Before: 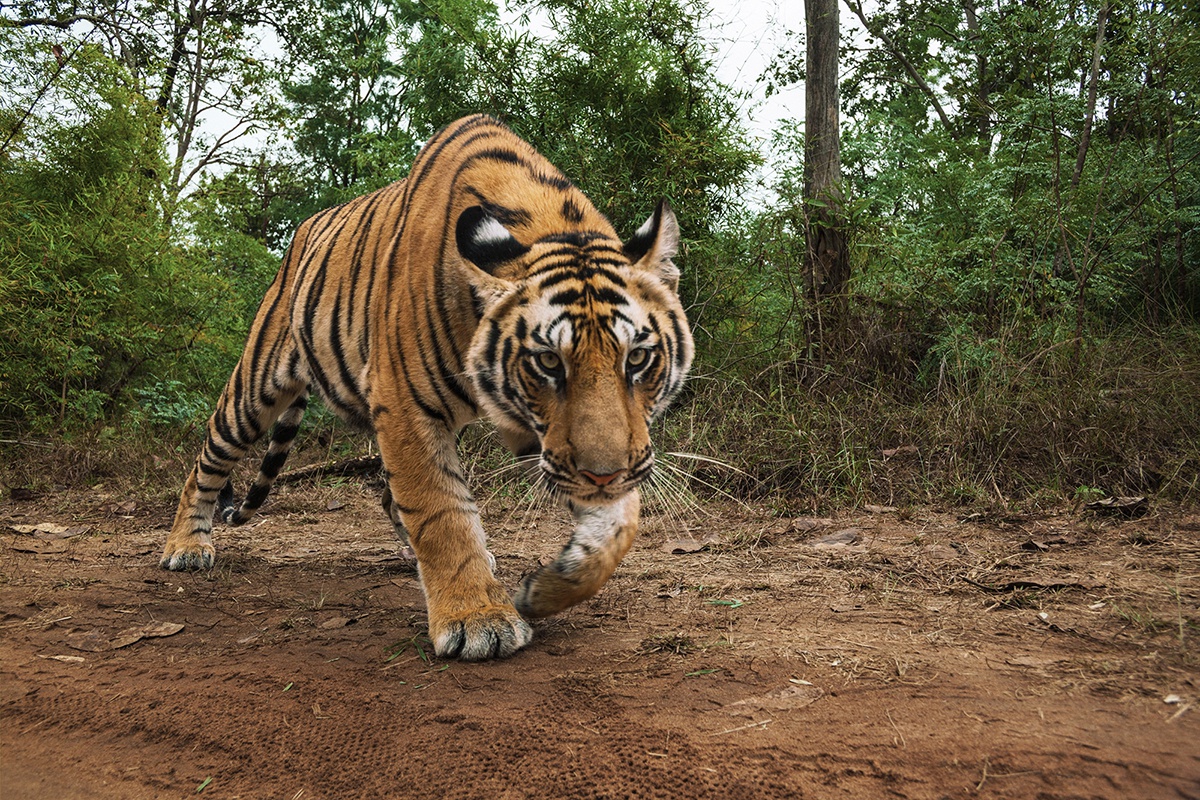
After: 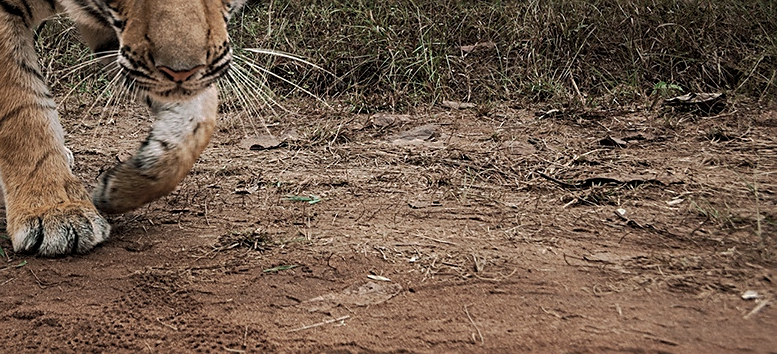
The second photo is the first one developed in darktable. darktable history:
tone curve: curves: ch0 [(0, 0) (0.003, 0.003) (0.011, 0.011) (0.025, 0.025) (0.044, 0.044) (0.069, 0.068) (0.1, 0.098) (0.136, 0.134) (0.177, 0.175) (0.224, 0.221) (0.277, 0.273) (0.335, 0.33) (0.399, 0.393) (0.468, 0.461) (0.543, 0.534) (0.623, 0.614) (0.709, 0.69) (0.801, 0.752) (0.898, 0.835) (1, 1)], preserve colors none
crop and rotate: left 35.213%, top 50.693%, bottom 4.933%
color correction: highlights b* -0.021, saturation 0.605
sharpen: on, module defaults
